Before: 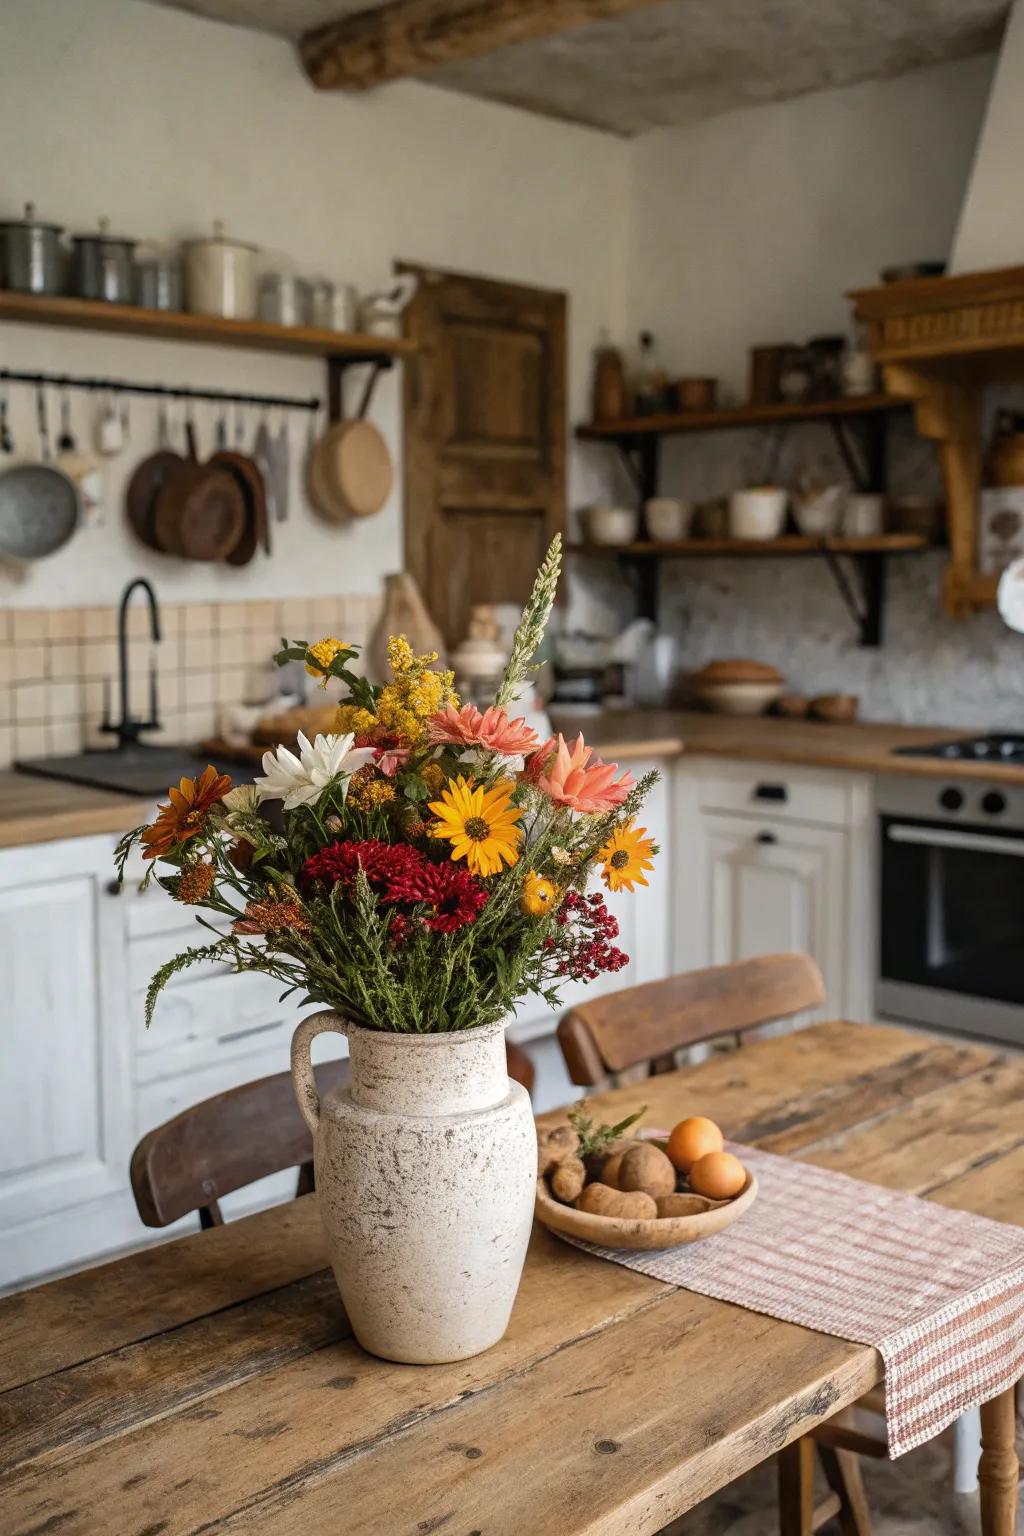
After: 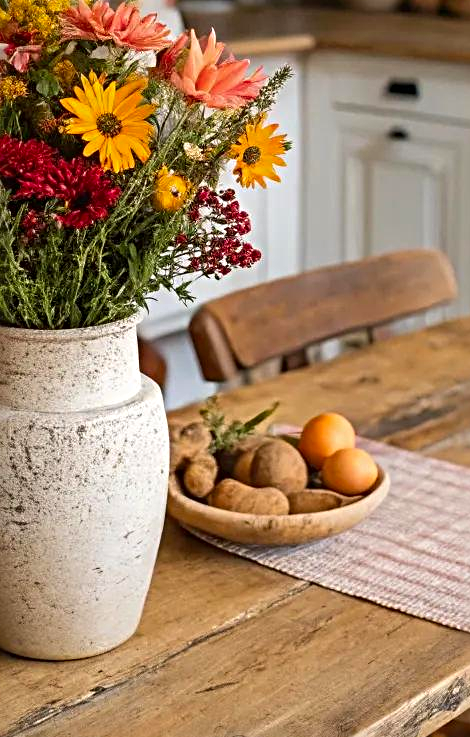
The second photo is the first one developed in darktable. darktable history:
contrast brightness saturation: saturation -0.066
crop: left 35.956%, top 45.873%, right 18.077%, bottom 6.109%
sharpen: radius 3.966
color correction: highlights b* -0.056, saturation 1.32
